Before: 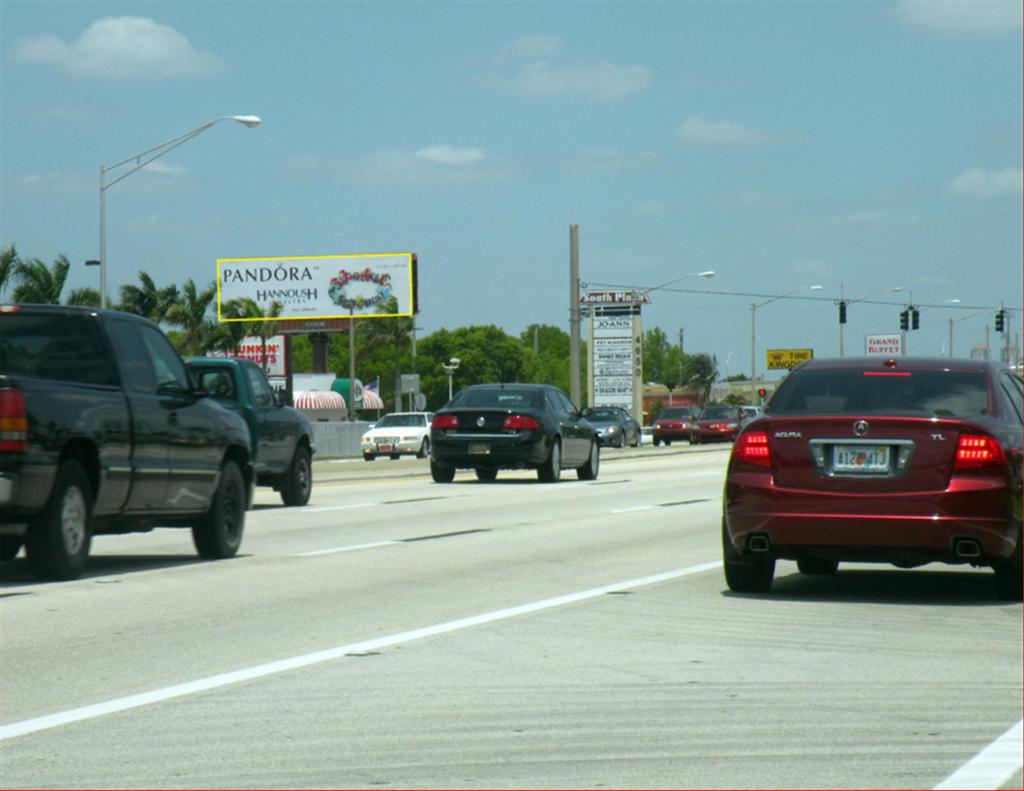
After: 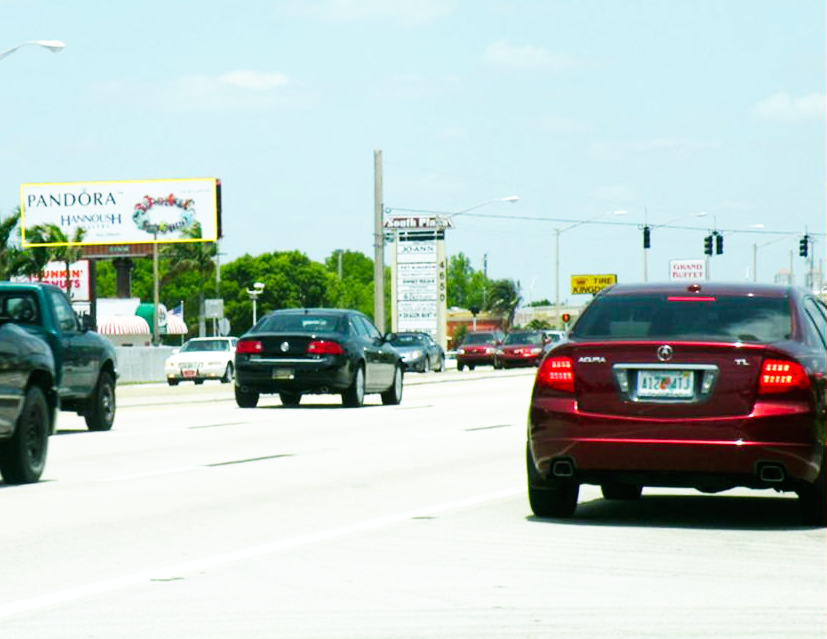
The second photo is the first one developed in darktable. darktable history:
exposure: compensate highlight preservation false
base curve: curves: ch0 [(0, 0) (0.007, 0.004) (0.027, 0.03) (0.046, 0.07) (0.207, 0.54) (0.442, 0.872) (0.673, 0.972) (1, 1)], preserve colors none
crop: left 19.159%, top 9.58%, bottom 9.58%
